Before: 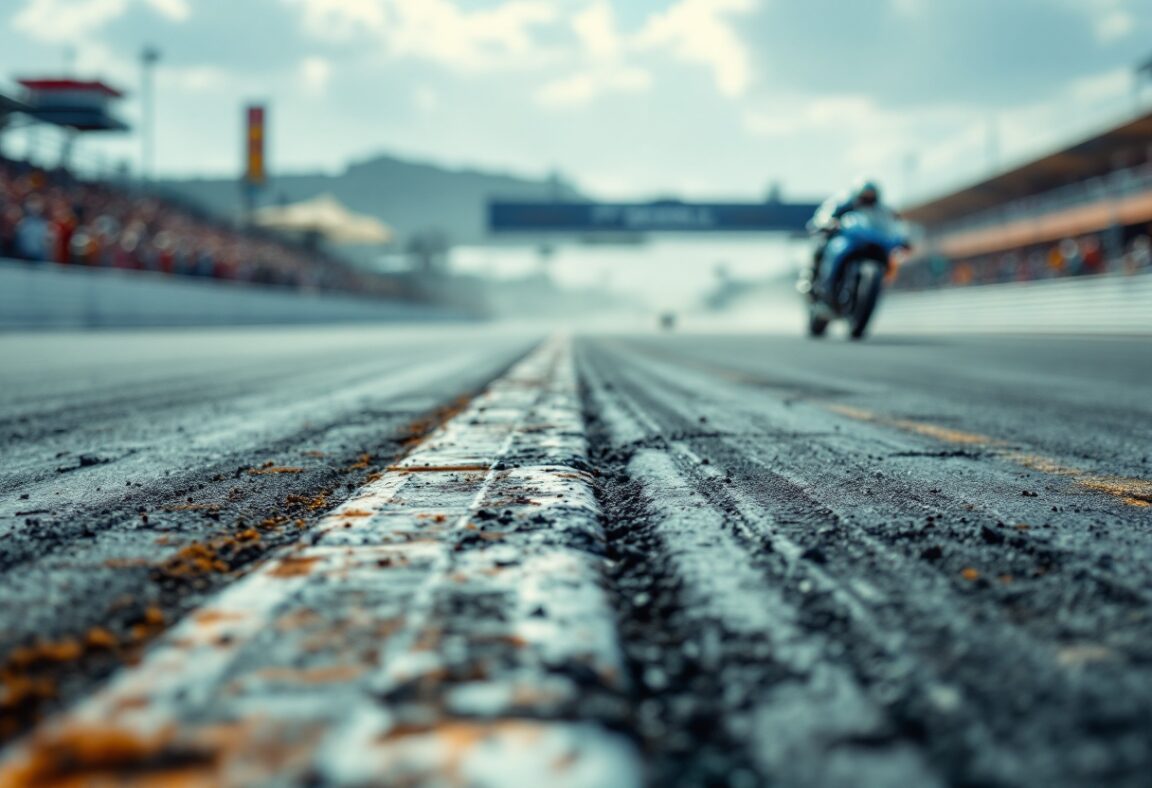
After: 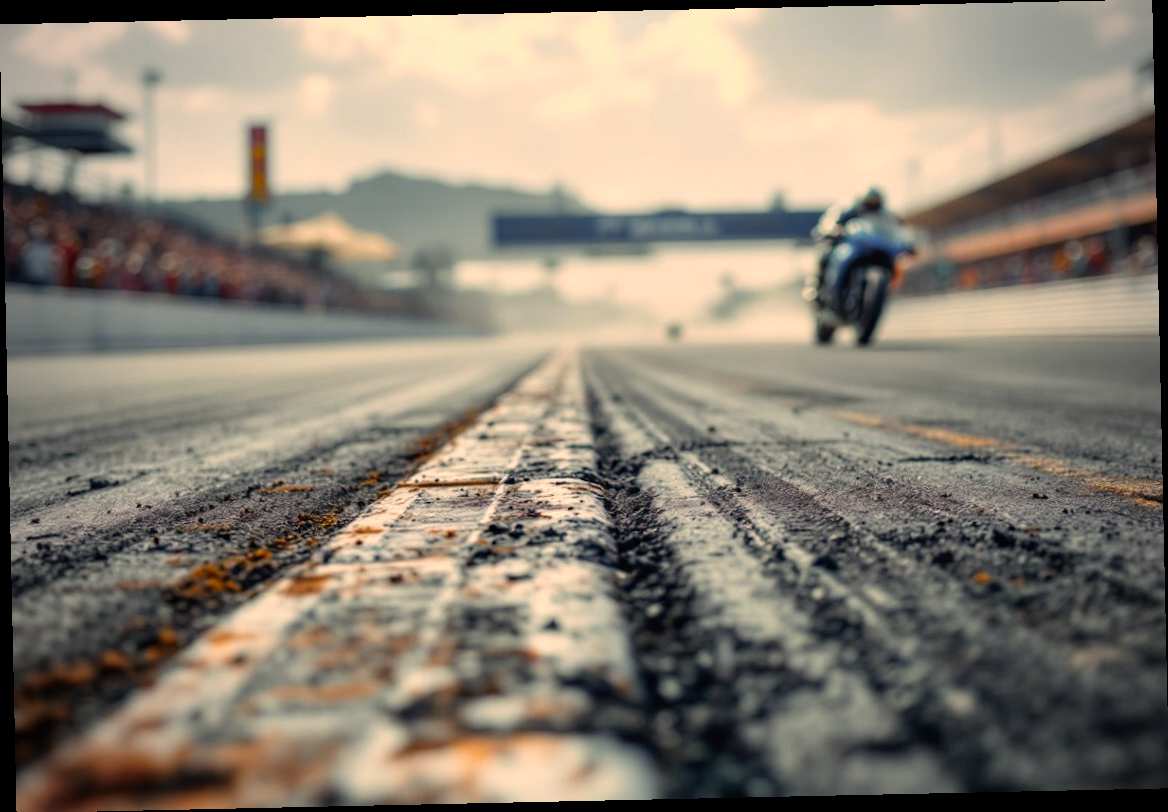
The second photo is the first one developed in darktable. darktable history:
color correction: highlights a* 17.88, highlights b* 18.79
rotate and perspective: rotation -1.24°, automatic cropping off
vignetting: fall-off start 74.49%, fall-off radius 65.9%, brightness -0.628, saturation -0.68
